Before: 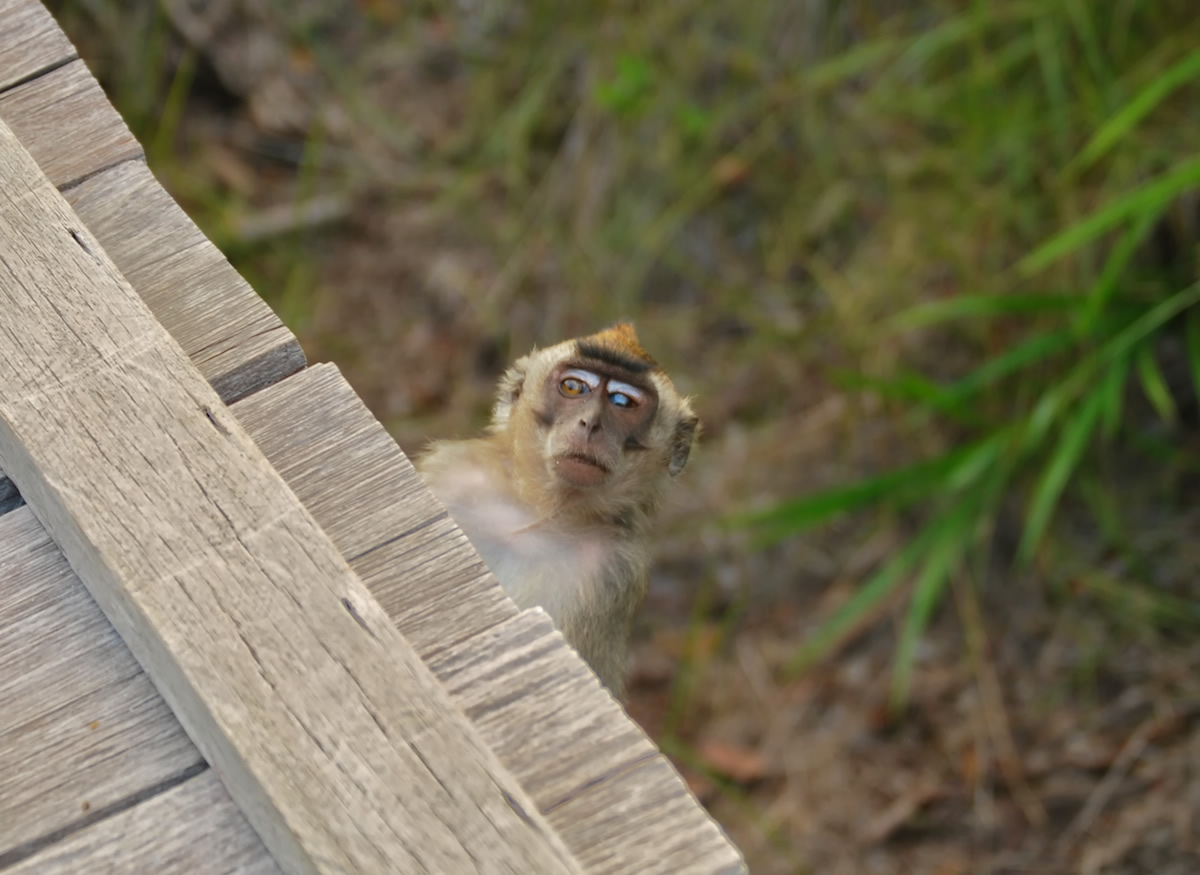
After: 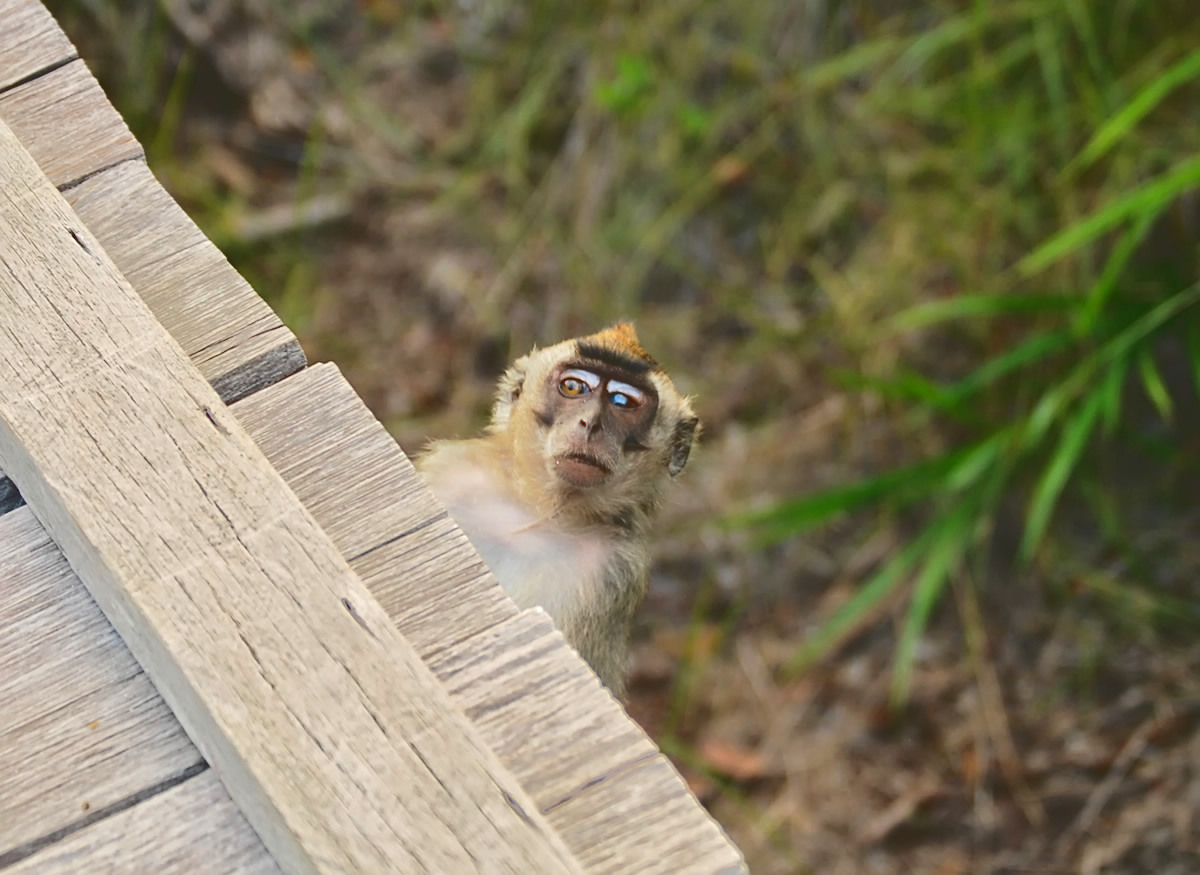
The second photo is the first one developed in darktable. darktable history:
sharpen: on, module defaults
tone curve: curves: ch0 [(0, 0) (0.003, 0.178) (0.011, 0.177) (0.025, 0.177) (0.044, 0.178) (0.069, 0.178) (0.1, 0.18) (0.136, 0.183) (0.177, 0.199) (0.224, 0.227) (0.277, 0.278) (0.335, 0.357) (0.399, 0.449) (0.468, 0.546) (0.543, 0.65) (0.623, 0.724) (0.709, 0.804) (0.801, 0.868) (0.898, 0.921) (1, 1)], color space Lab, linked channels, preserve colors none
